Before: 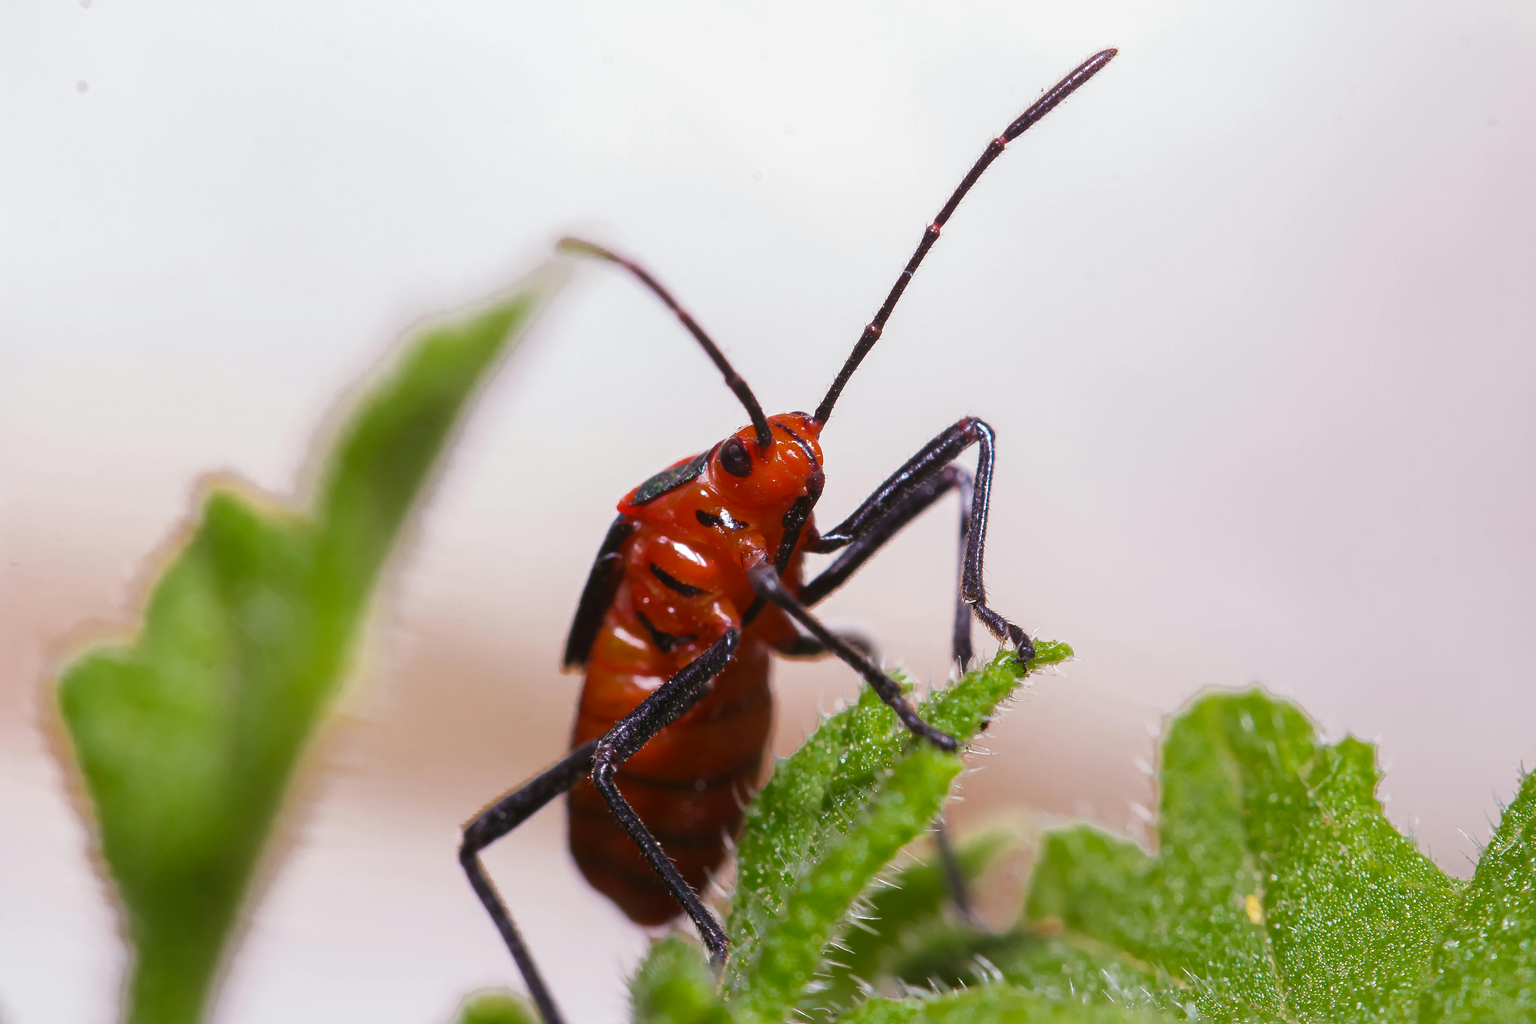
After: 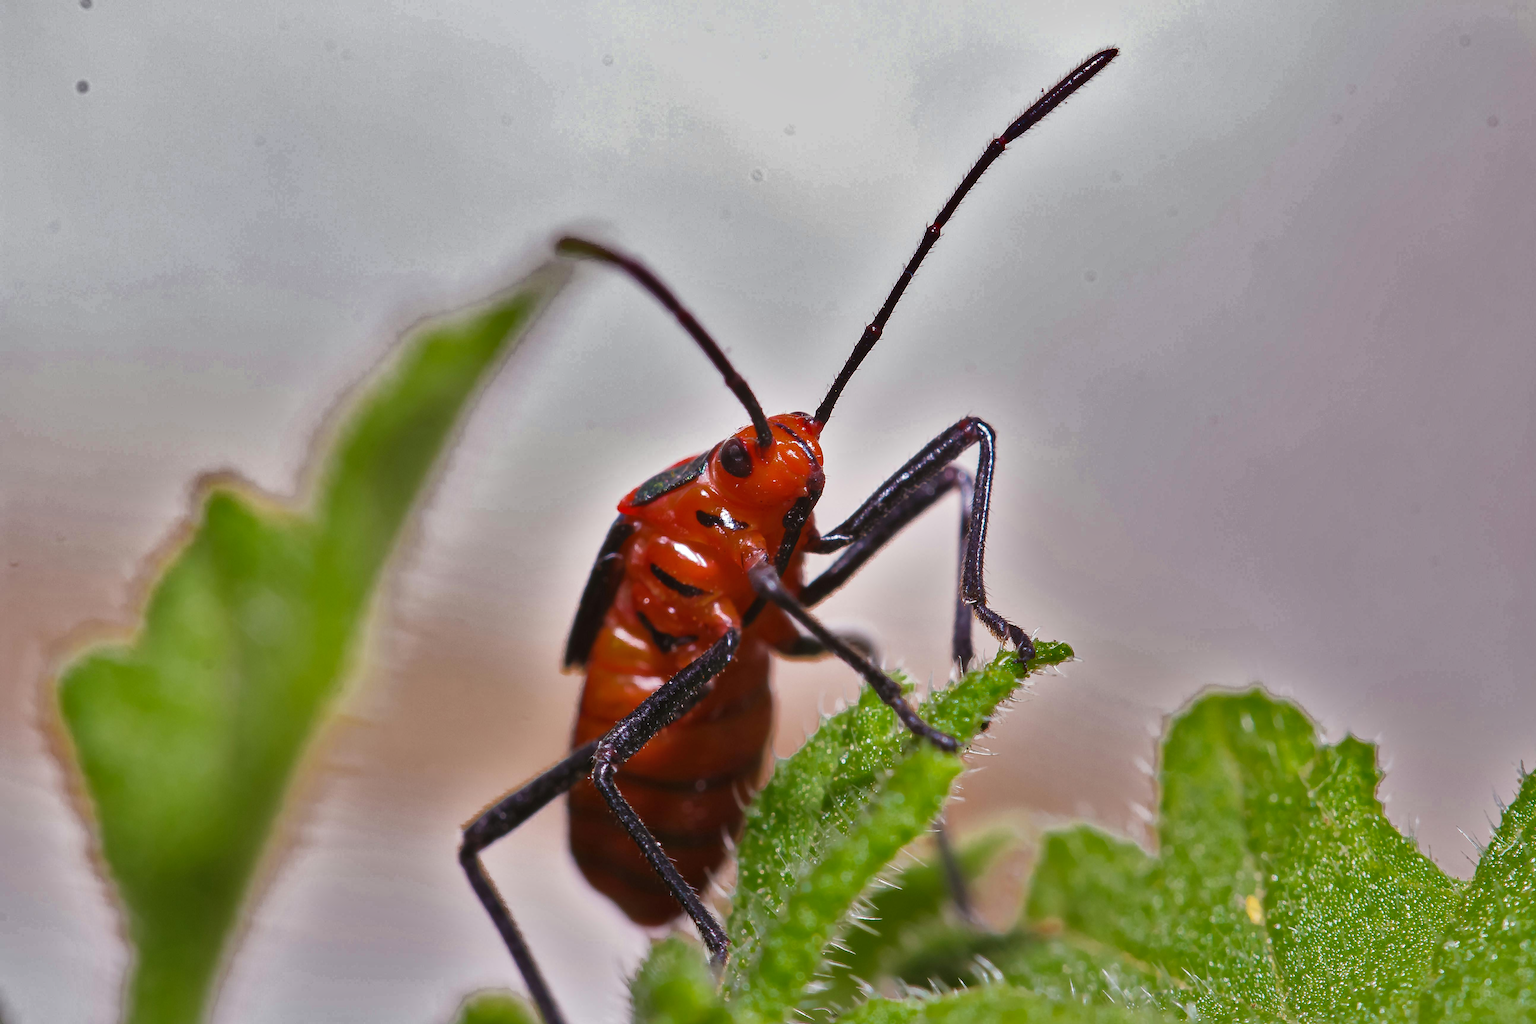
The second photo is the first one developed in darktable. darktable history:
shadows and highlights: shadows 24.34, highlights -77.63, soften with gaussian
